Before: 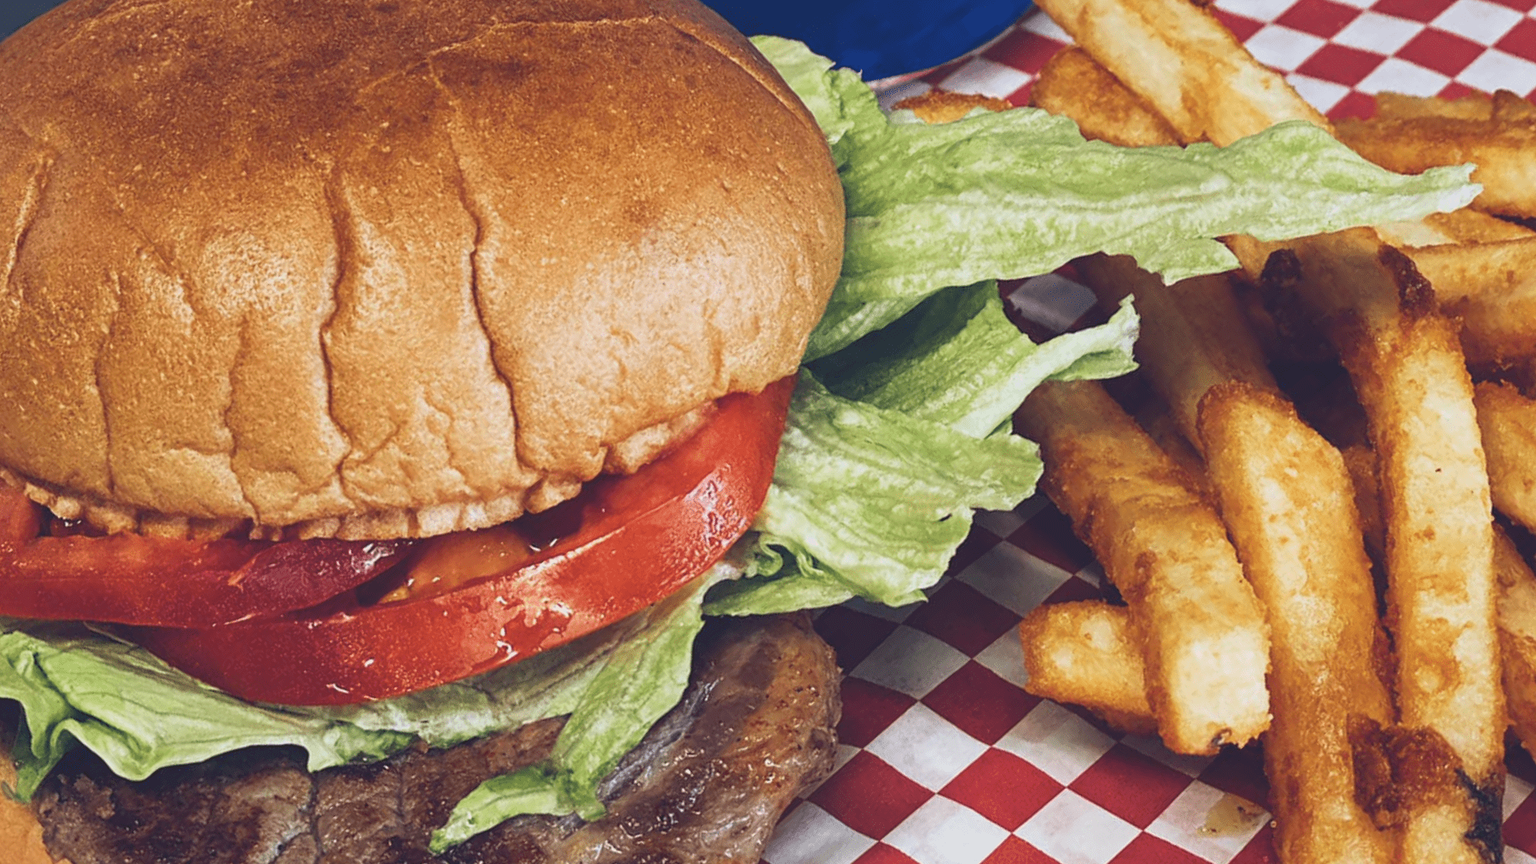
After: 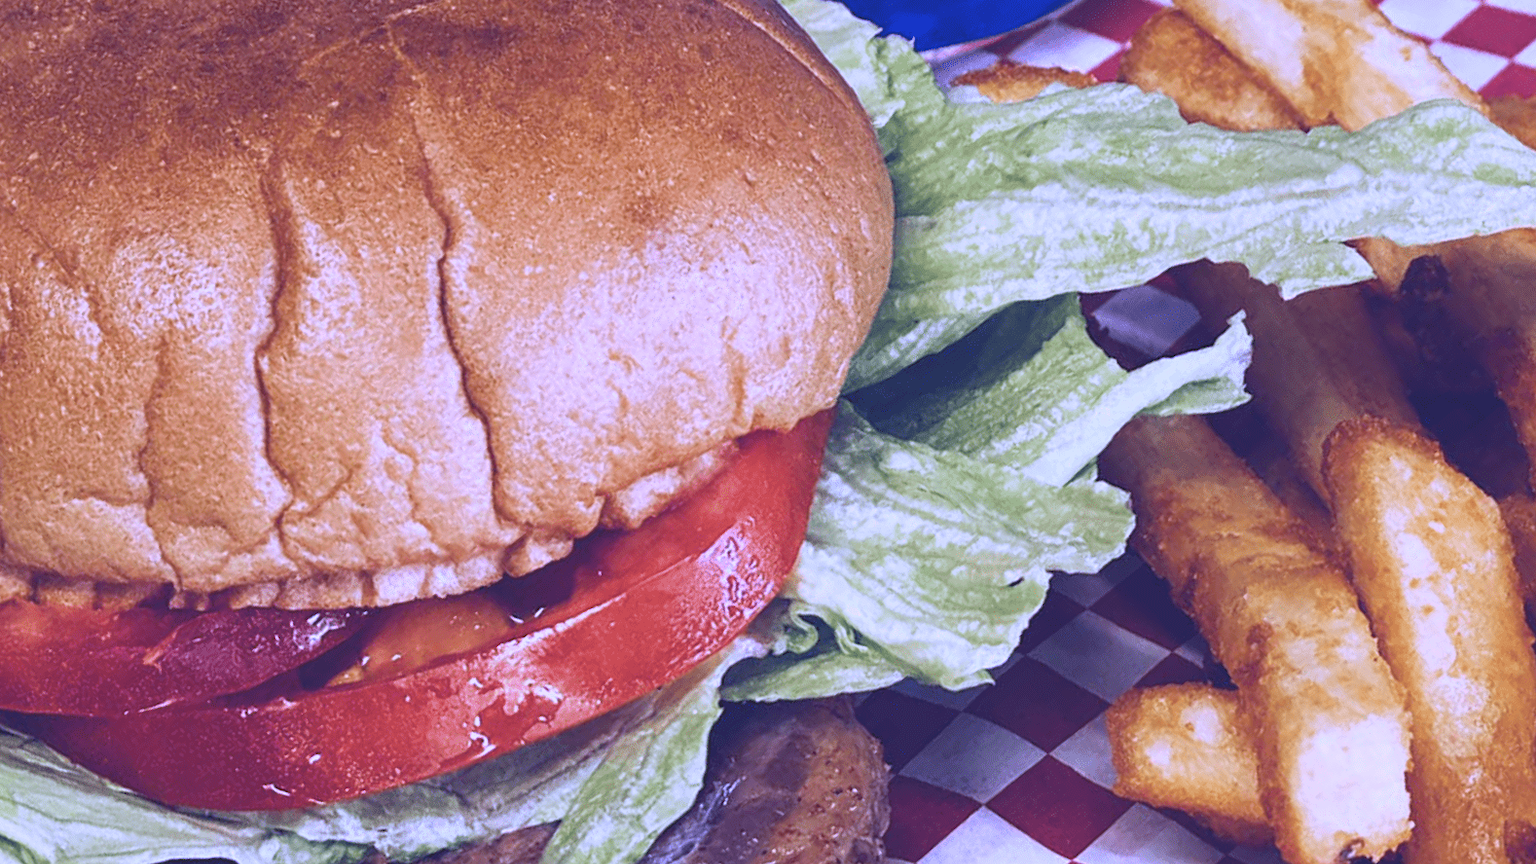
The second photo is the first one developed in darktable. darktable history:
crop and rotate: left 7.196%, top 4.574%, right 10.605%, bottom 13.178%
white balance: red 0.98, blue 1.61
